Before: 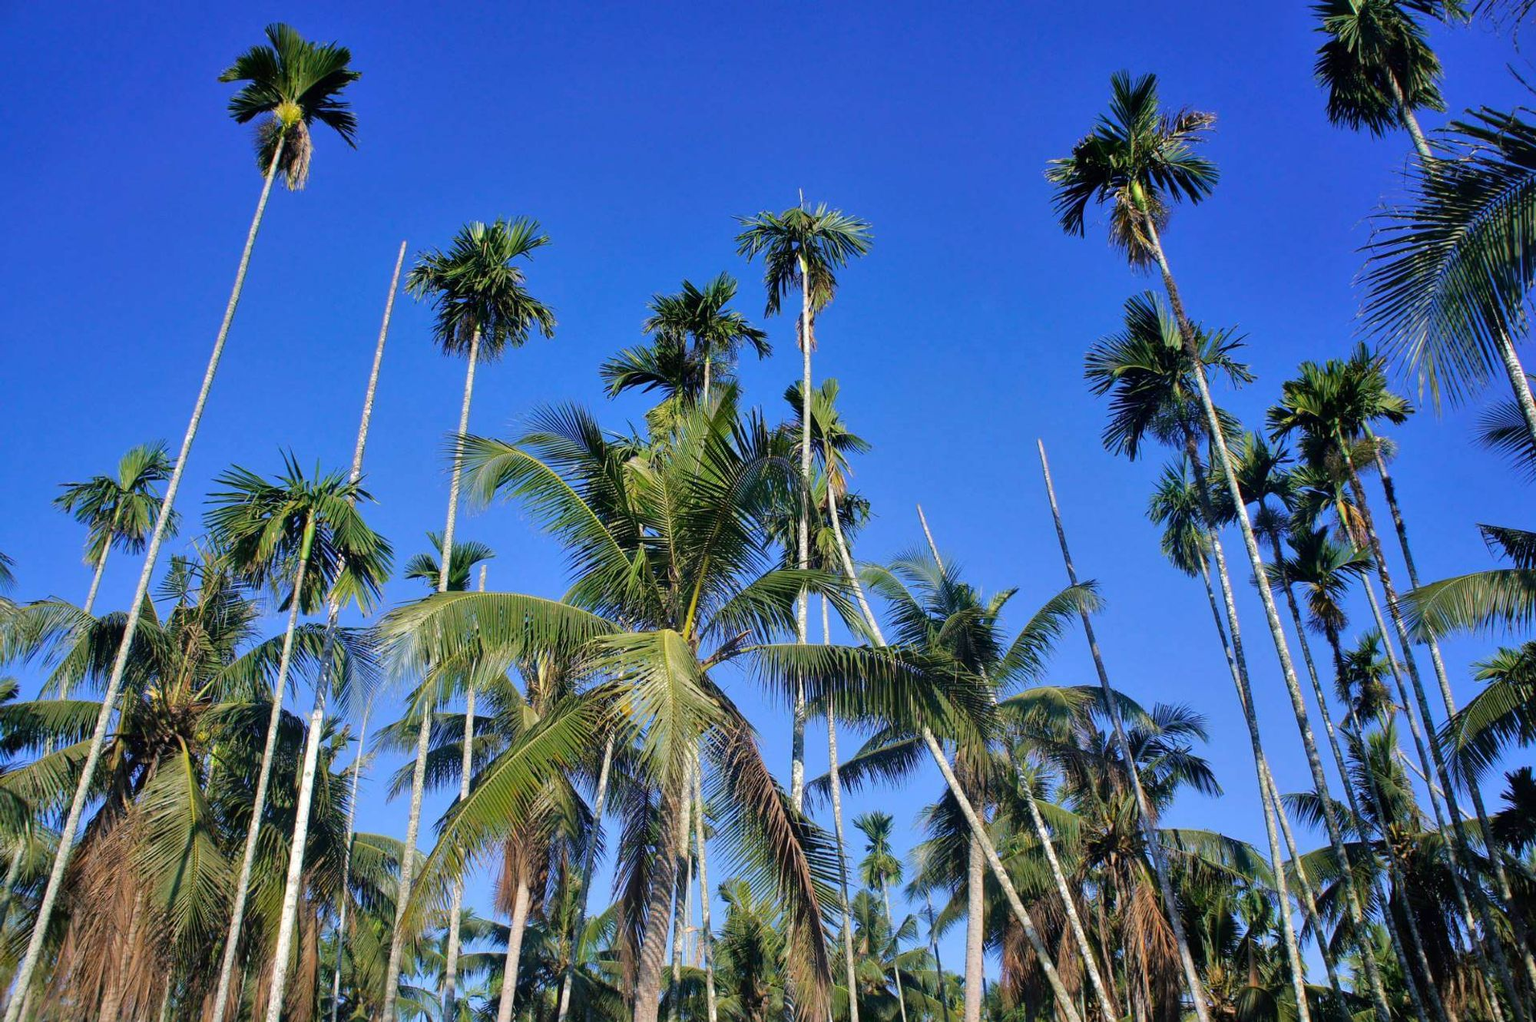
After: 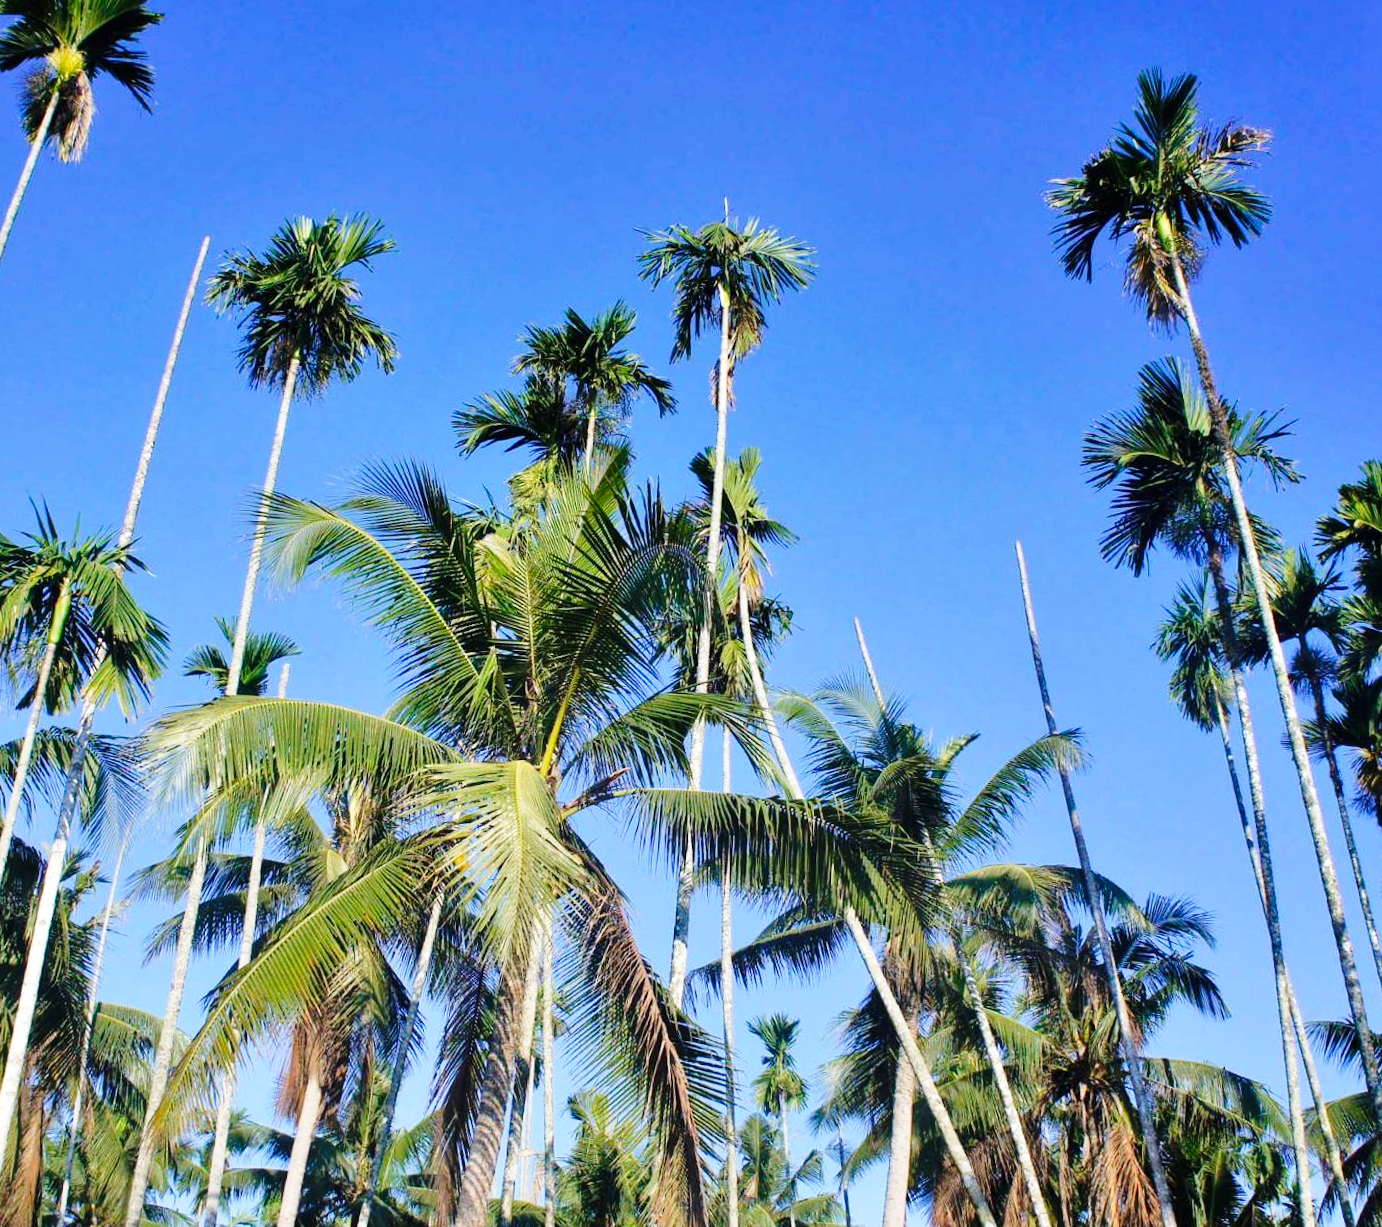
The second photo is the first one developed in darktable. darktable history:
rotate and perspective: crop left 0, crop top 0
crop and rotate: angle -3.27°, left 14.277%, top 0.028%, right 10.766%, bottom 0.028%
base curve: curves: ch0 [(0, 0) (0.028, 0.03) (0.121, 0.232) (0.46, 0.748) (0.859, 0.968) (1, 1)], preserve colors none
